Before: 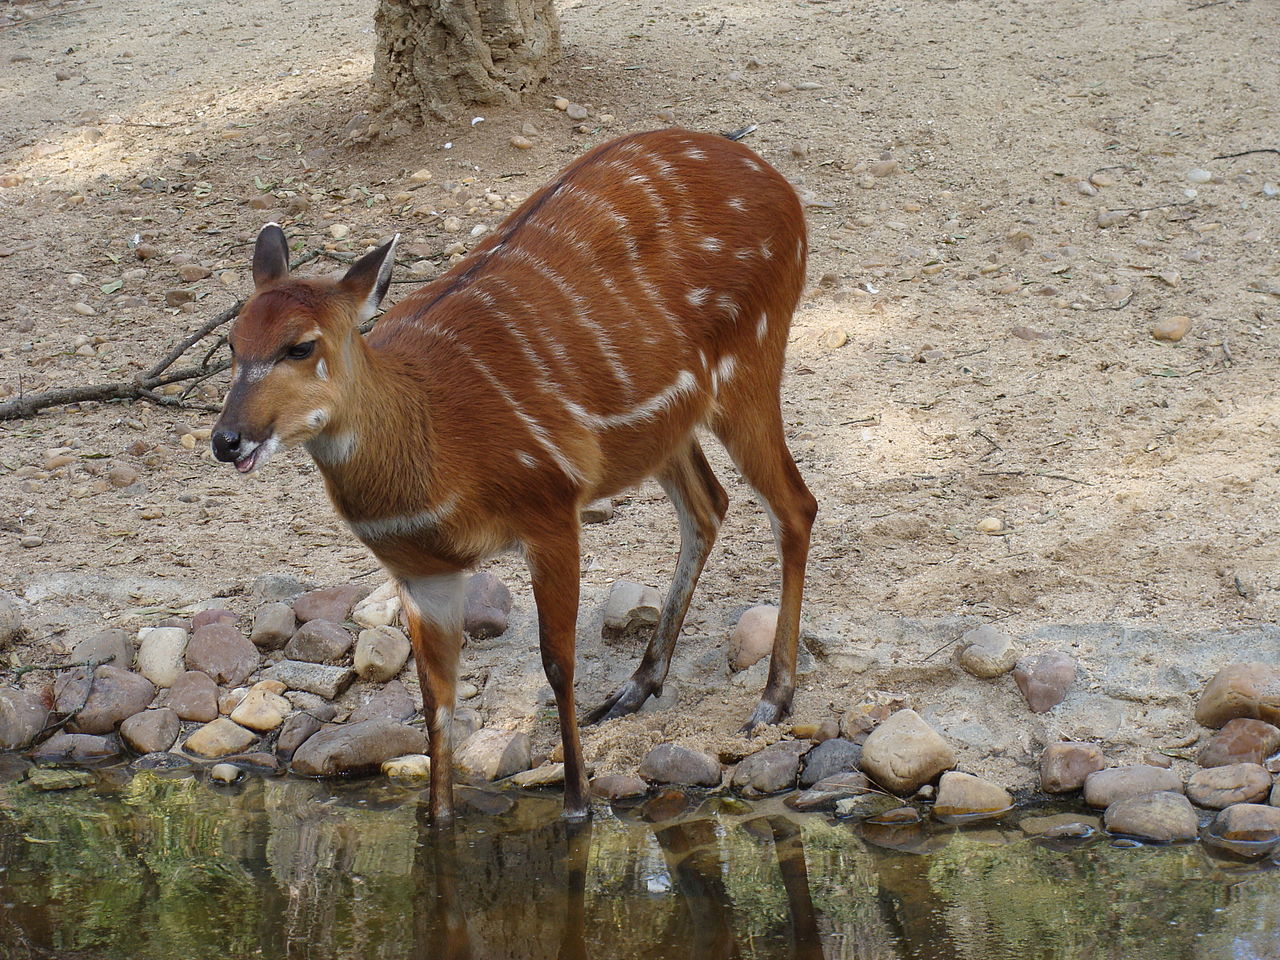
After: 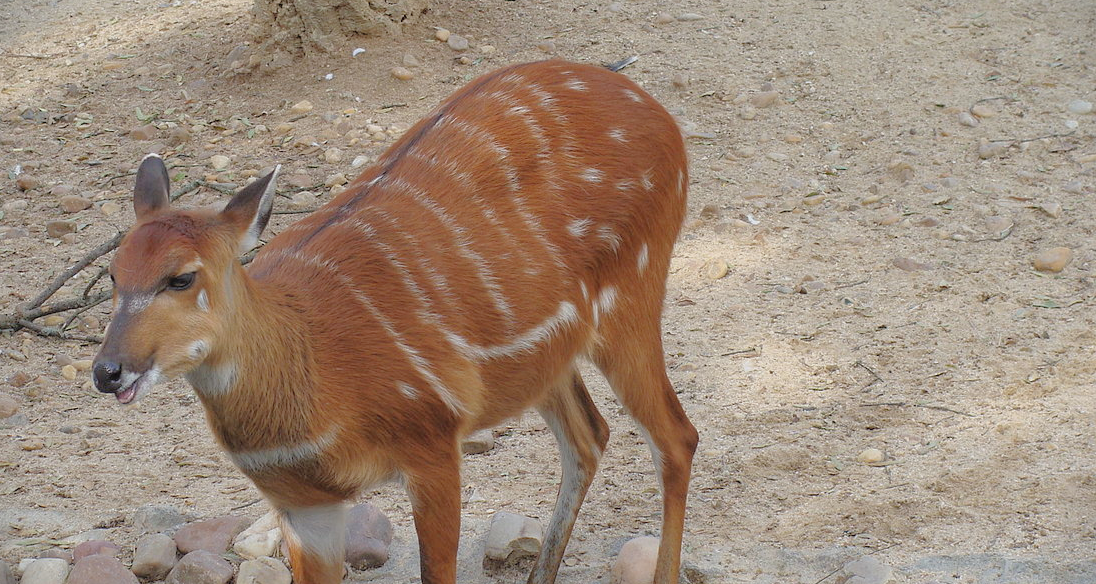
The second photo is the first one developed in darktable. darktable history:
tone equalizer: -8 EV 0.284 EV, -7 EV 0.409 EV, -6 EV 0.425 EV, -5 EV 0.275 EV, -3 EV -0.258 EV, -2 EV -0.407 EV, -1 EV -0.39 EV, +0 EV -0.275 EV, edges refinement/feathering 500, mask exposure compensation -1.57 EV, preserve details no
vignetting: fall-off start 100.36%, brightness -0.876
contrast brightness saturation: brightness 0.137
crop and rotate: left 9.34%, top 7.256%, right 4.972%, bottom 31.87%
